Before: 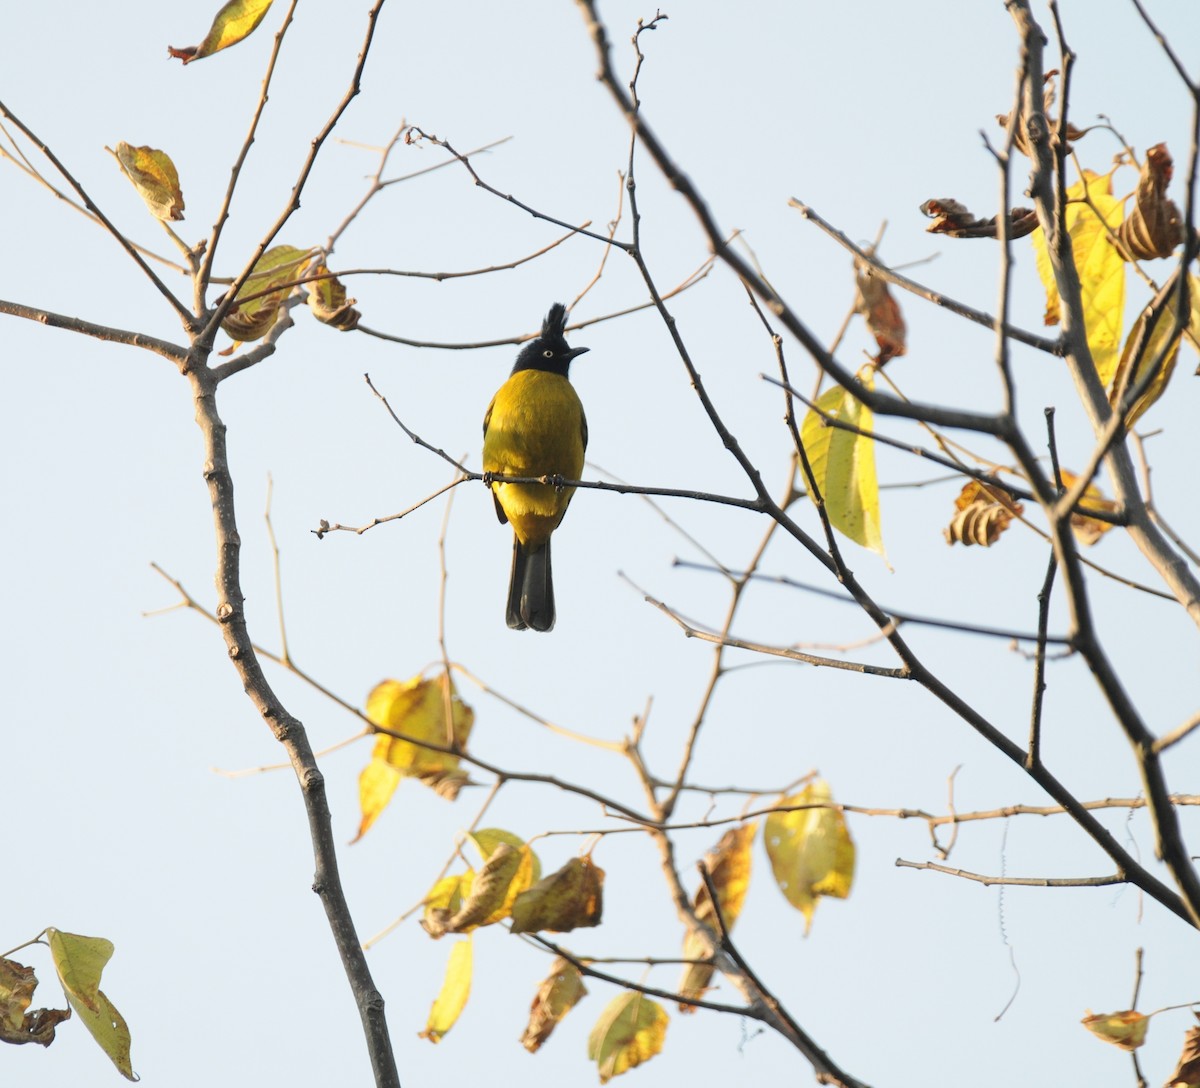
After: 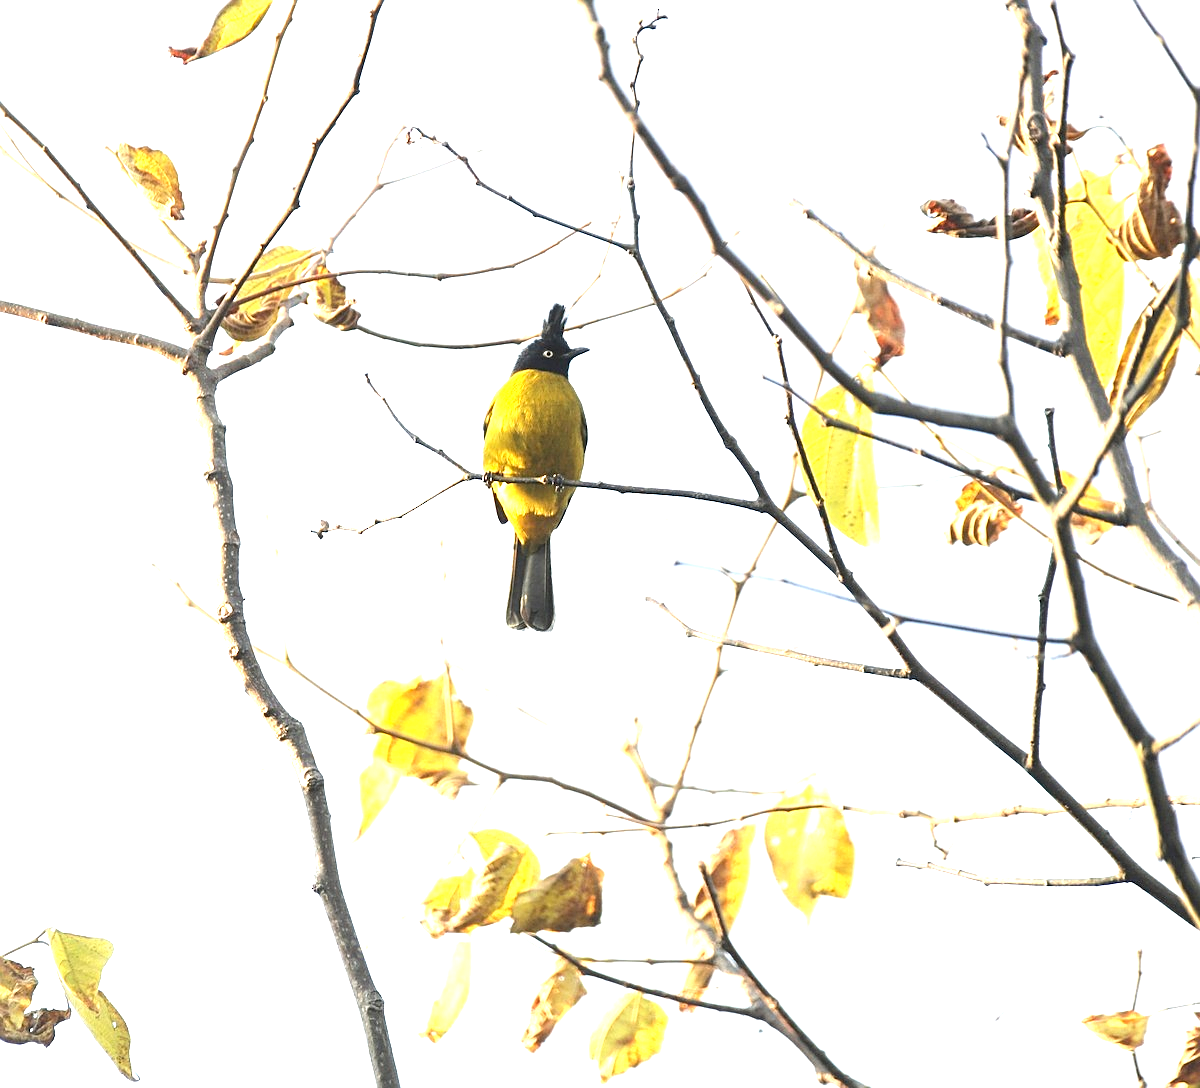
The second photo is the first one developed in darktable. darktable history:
exposure: exposure 1.5 EV, compensate highlight preservation false
sharpen: on, module defaults
